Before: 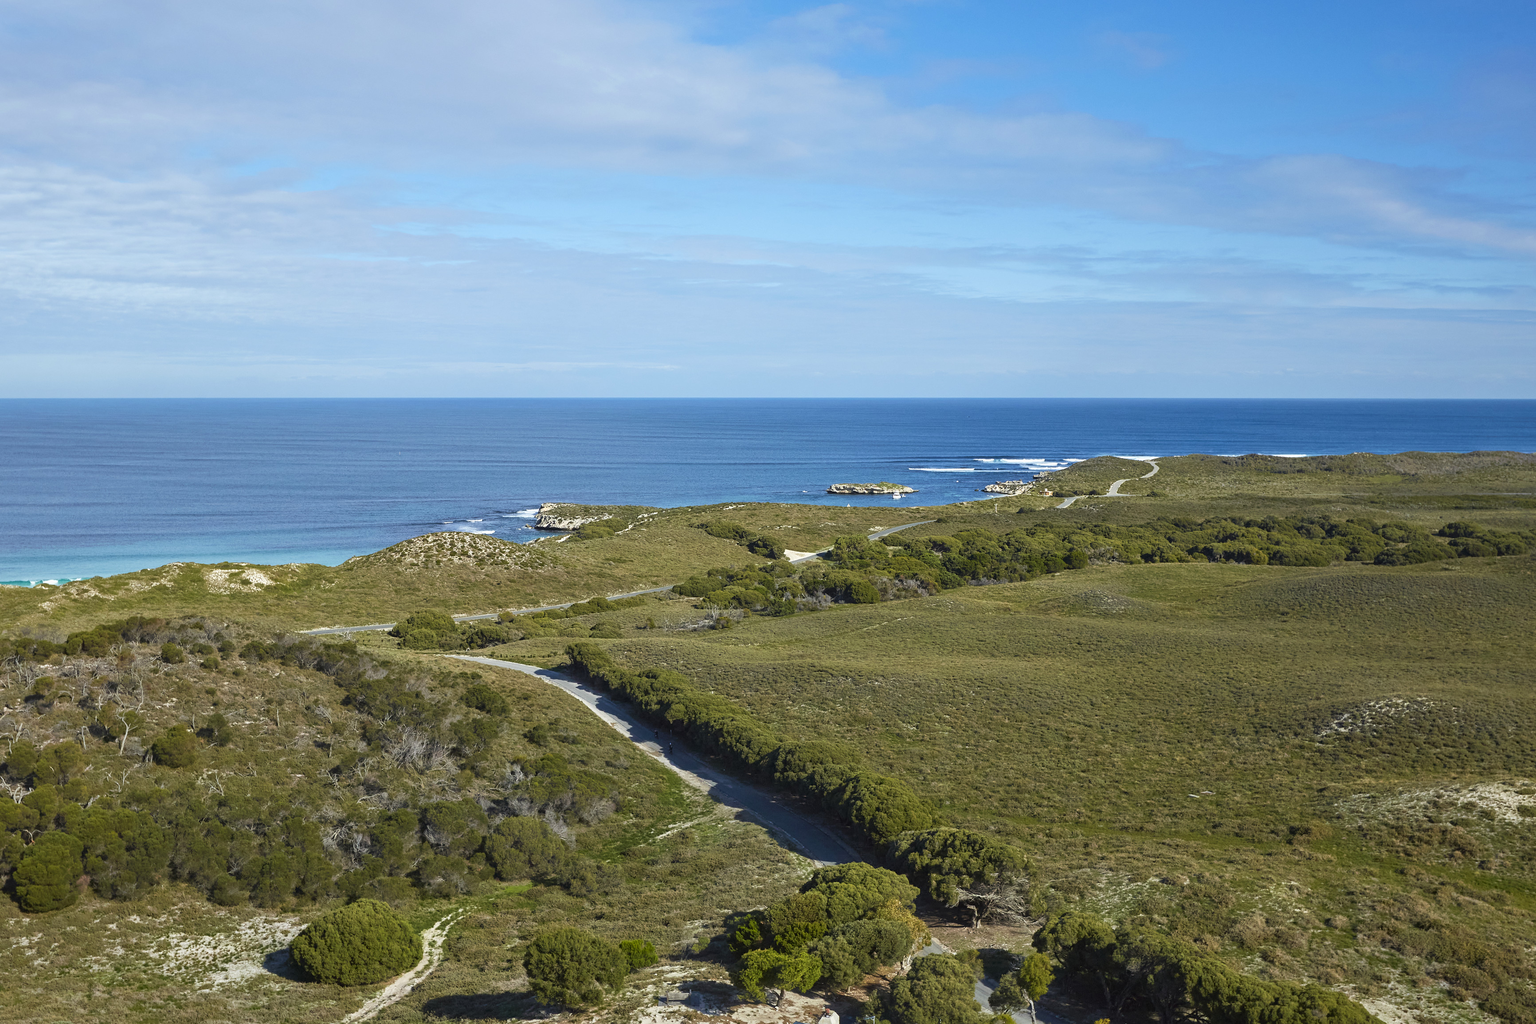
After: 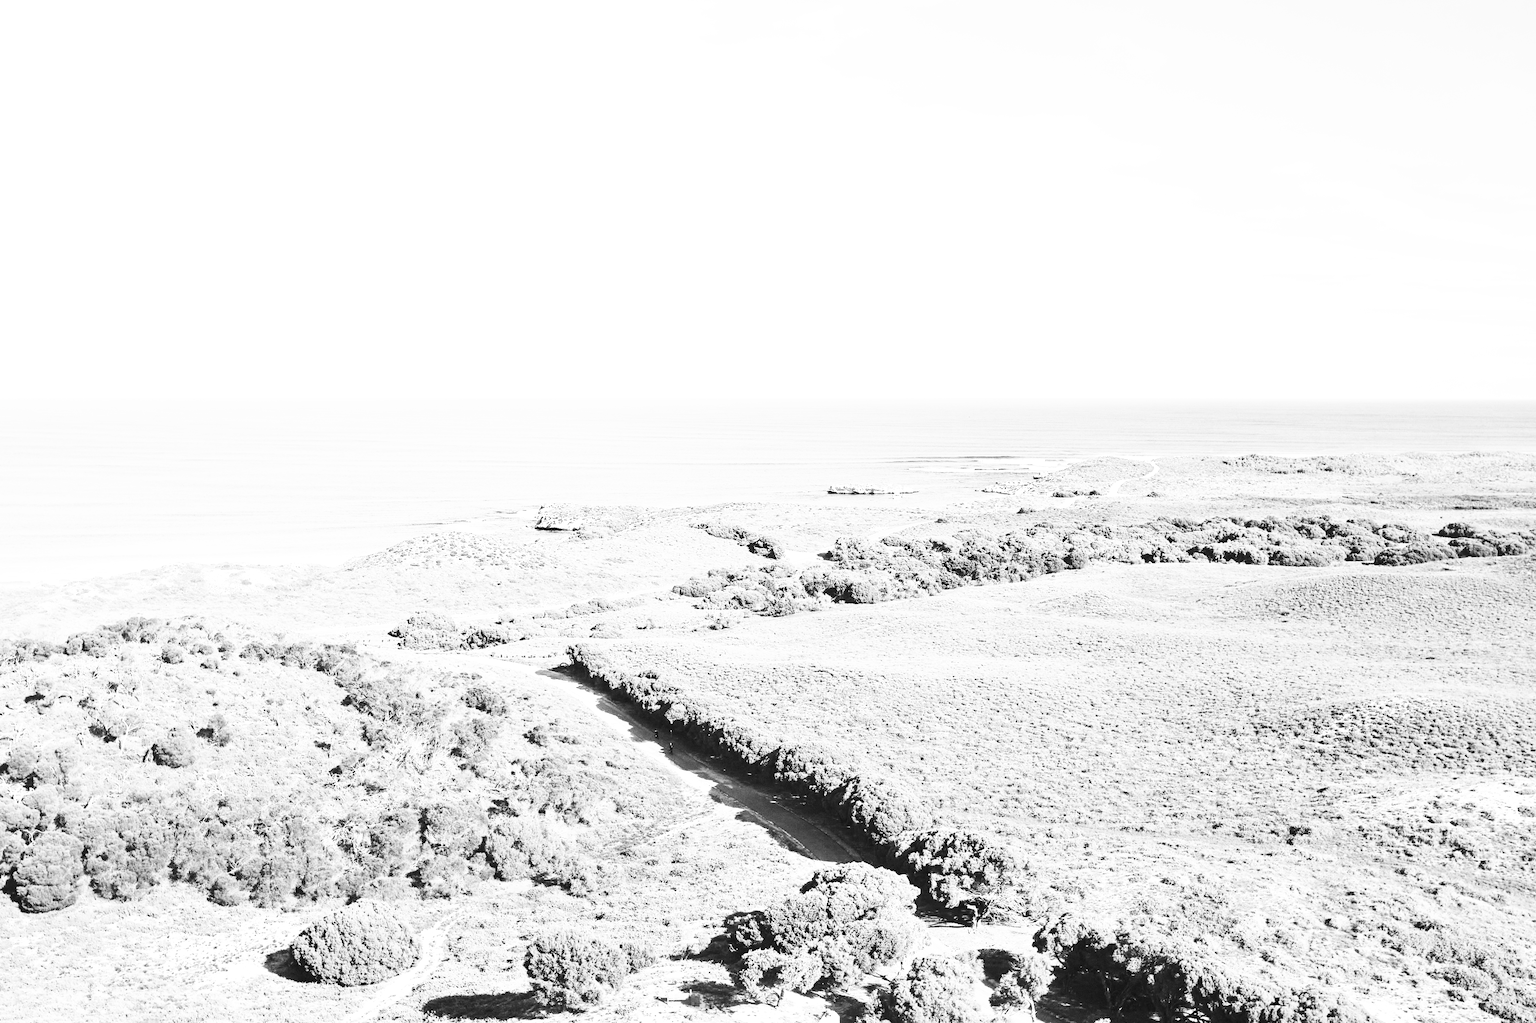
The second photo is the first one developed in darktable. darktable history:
exposure: exposure 1.089 EV, compensate highlight preservation false
contrast brightness saturation: contrast 0.53, brightness 0.47, saturation -1
base curve: curves: ch0 [(0, 0) (0.028, 0.03) (0.121, 0.232) (0.46, 0.748) (0.859, 0.968) (1, 1)], preserve colors none
color correction: saturation 0.57
